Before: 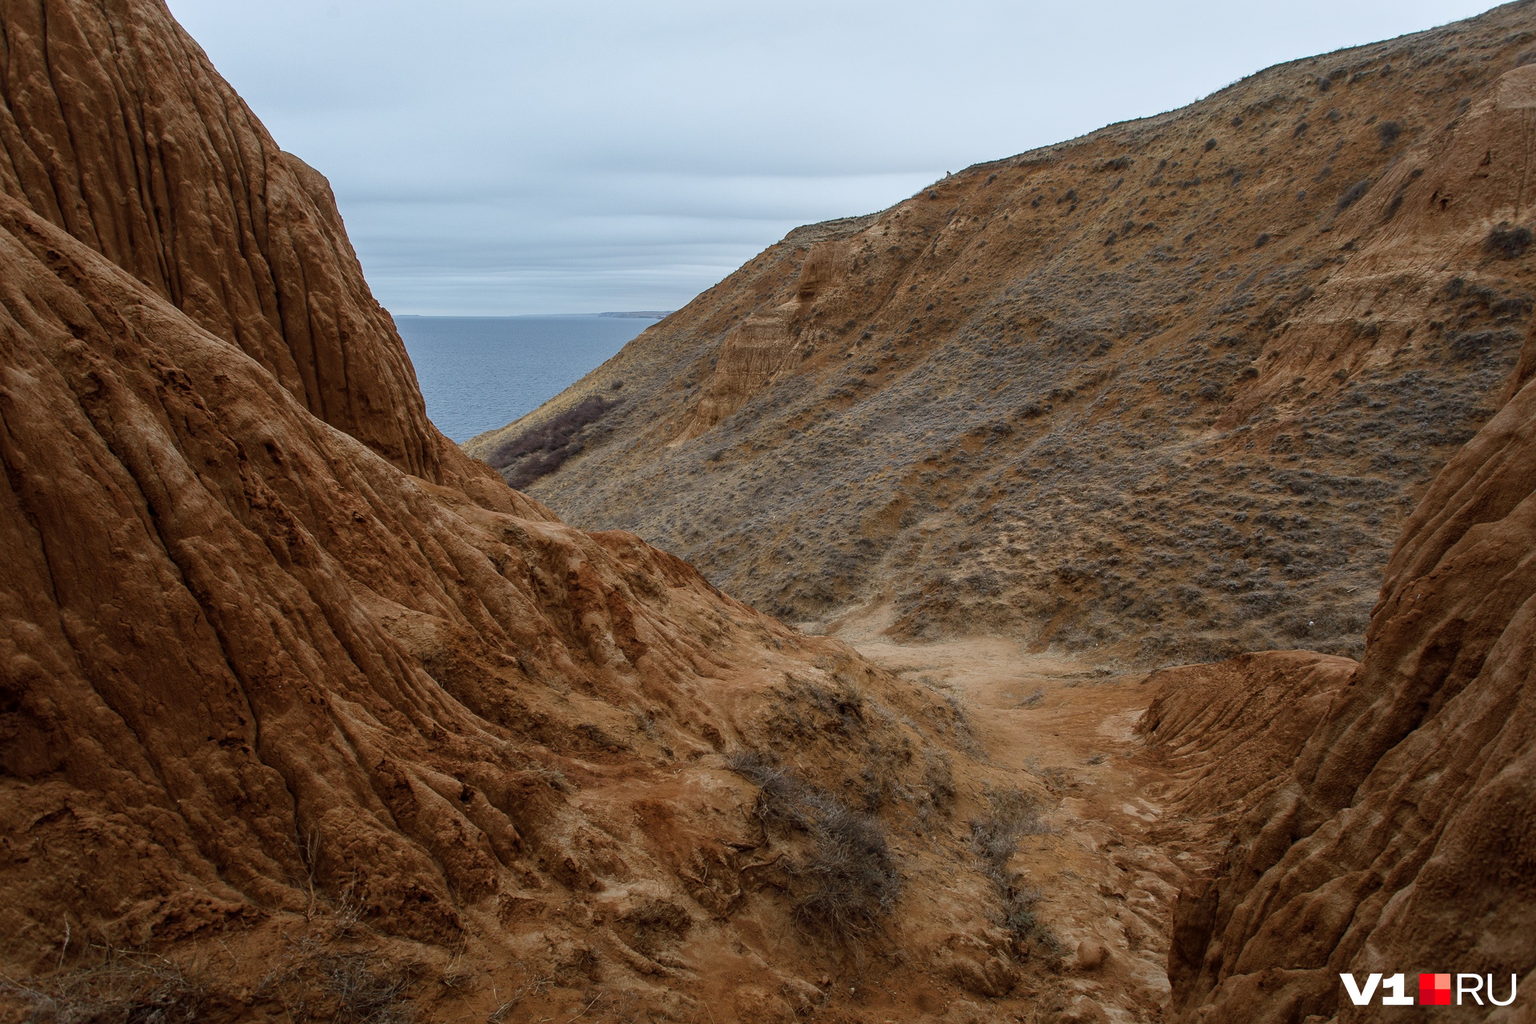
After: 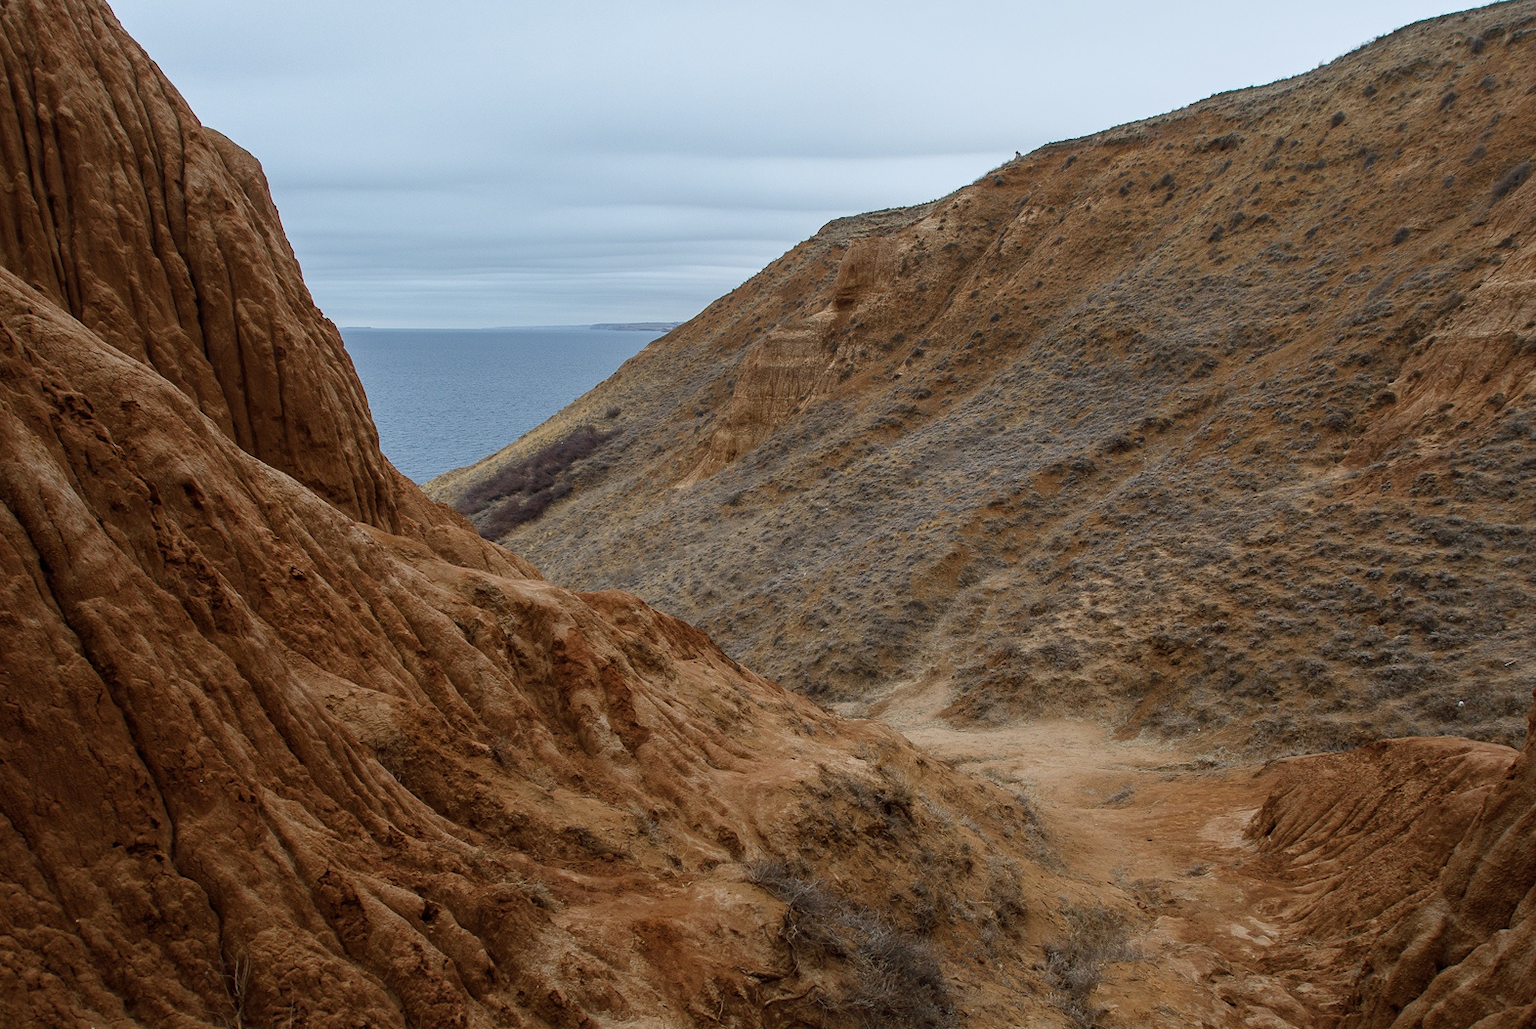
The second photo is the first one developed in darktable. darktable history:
crop and rotate: left 7.521%, top 4.643%, right 10.559%, bottom 12.956%
